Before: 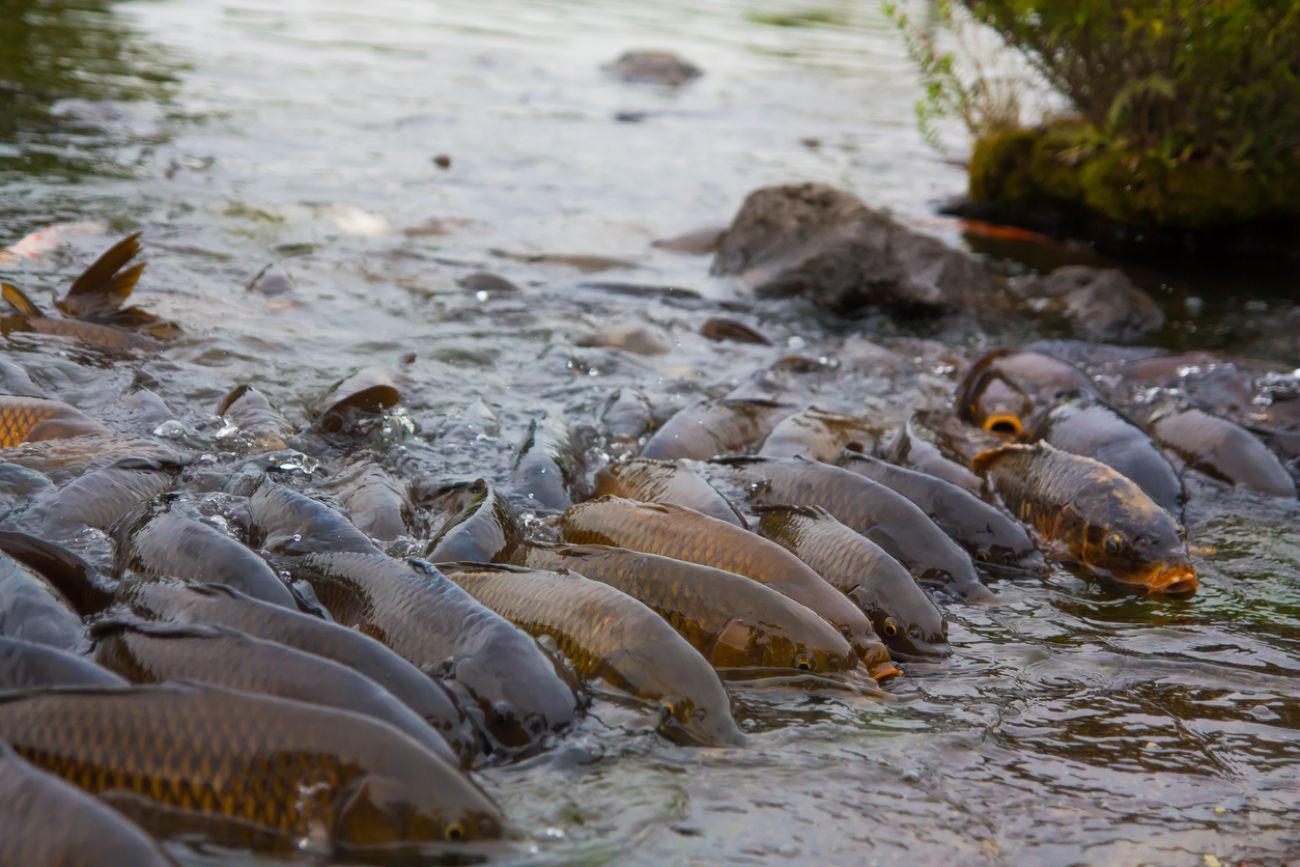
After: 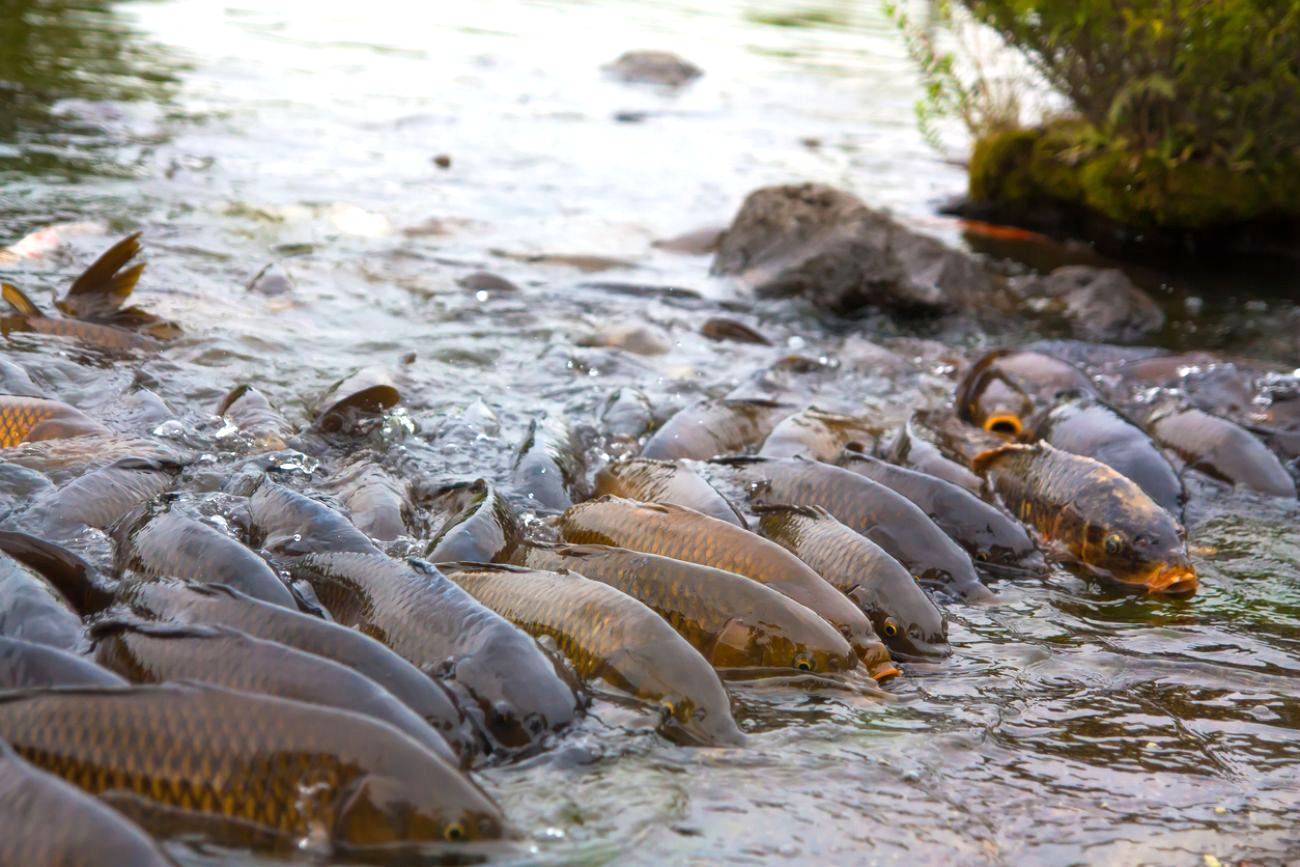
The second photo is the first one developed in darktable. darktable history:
exposure: exposure 0.66 EV, compensate exposure bias true, compensate highlight preservation false
